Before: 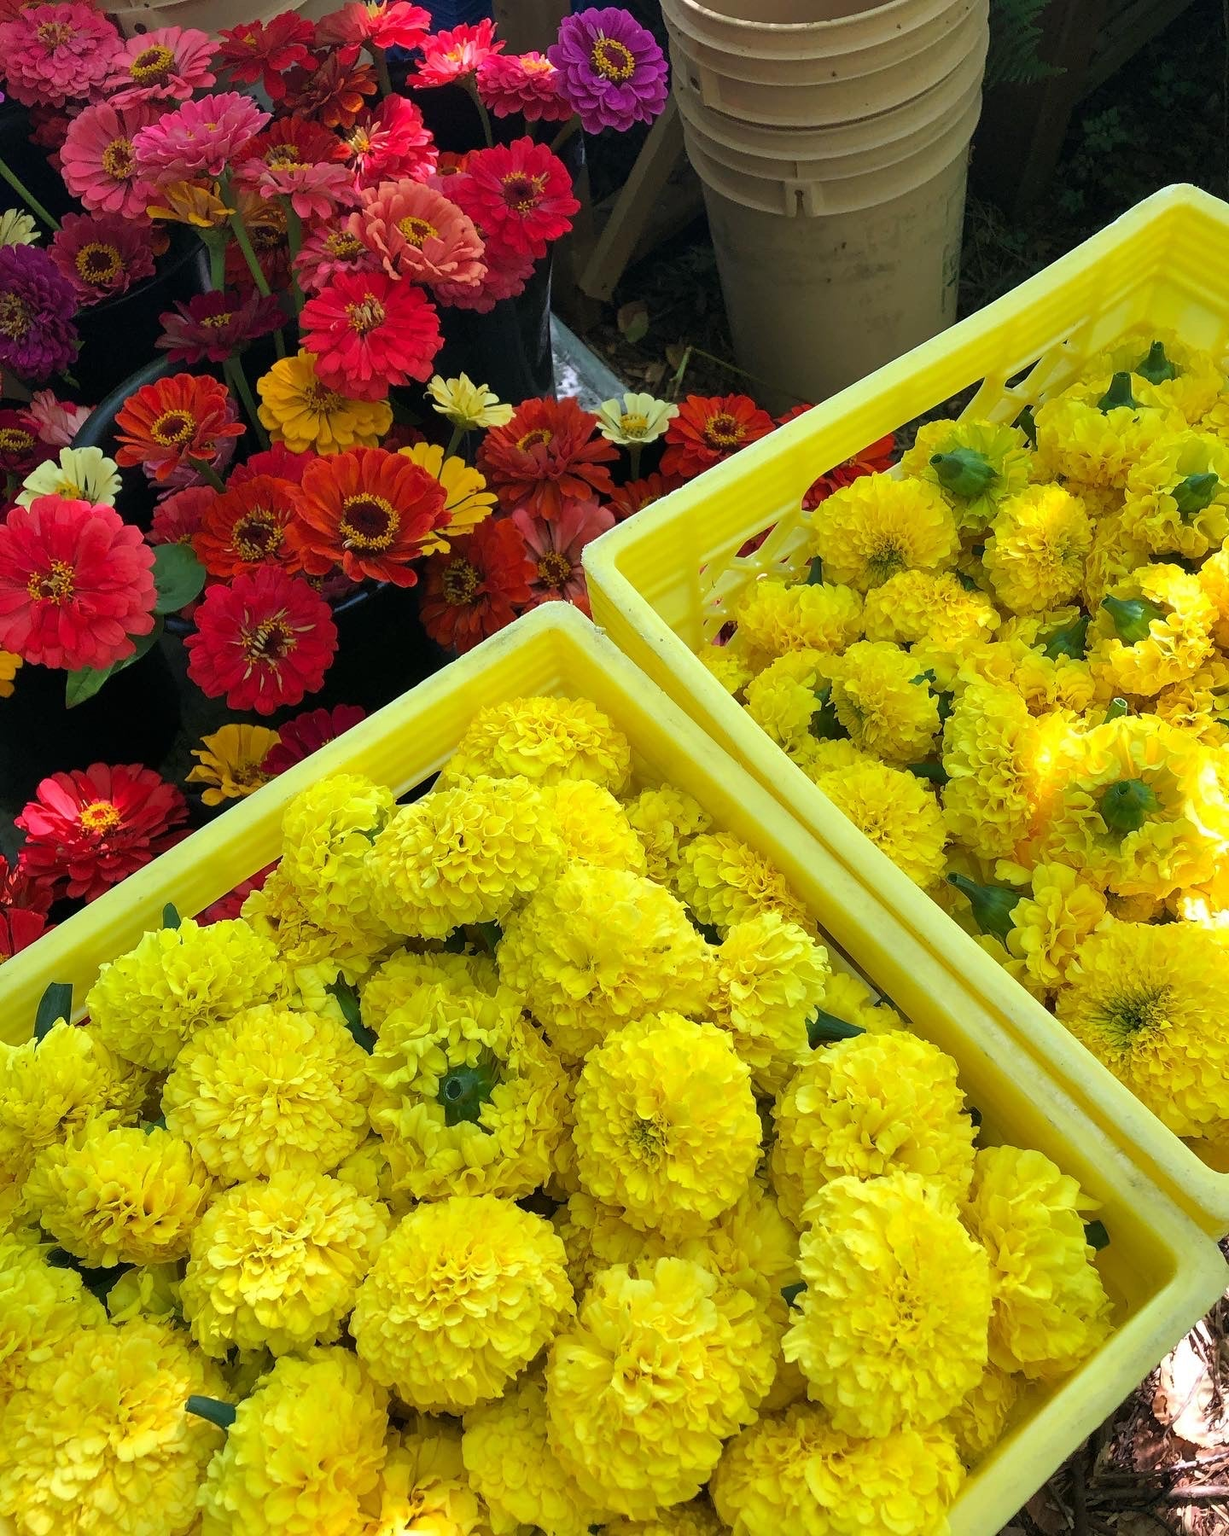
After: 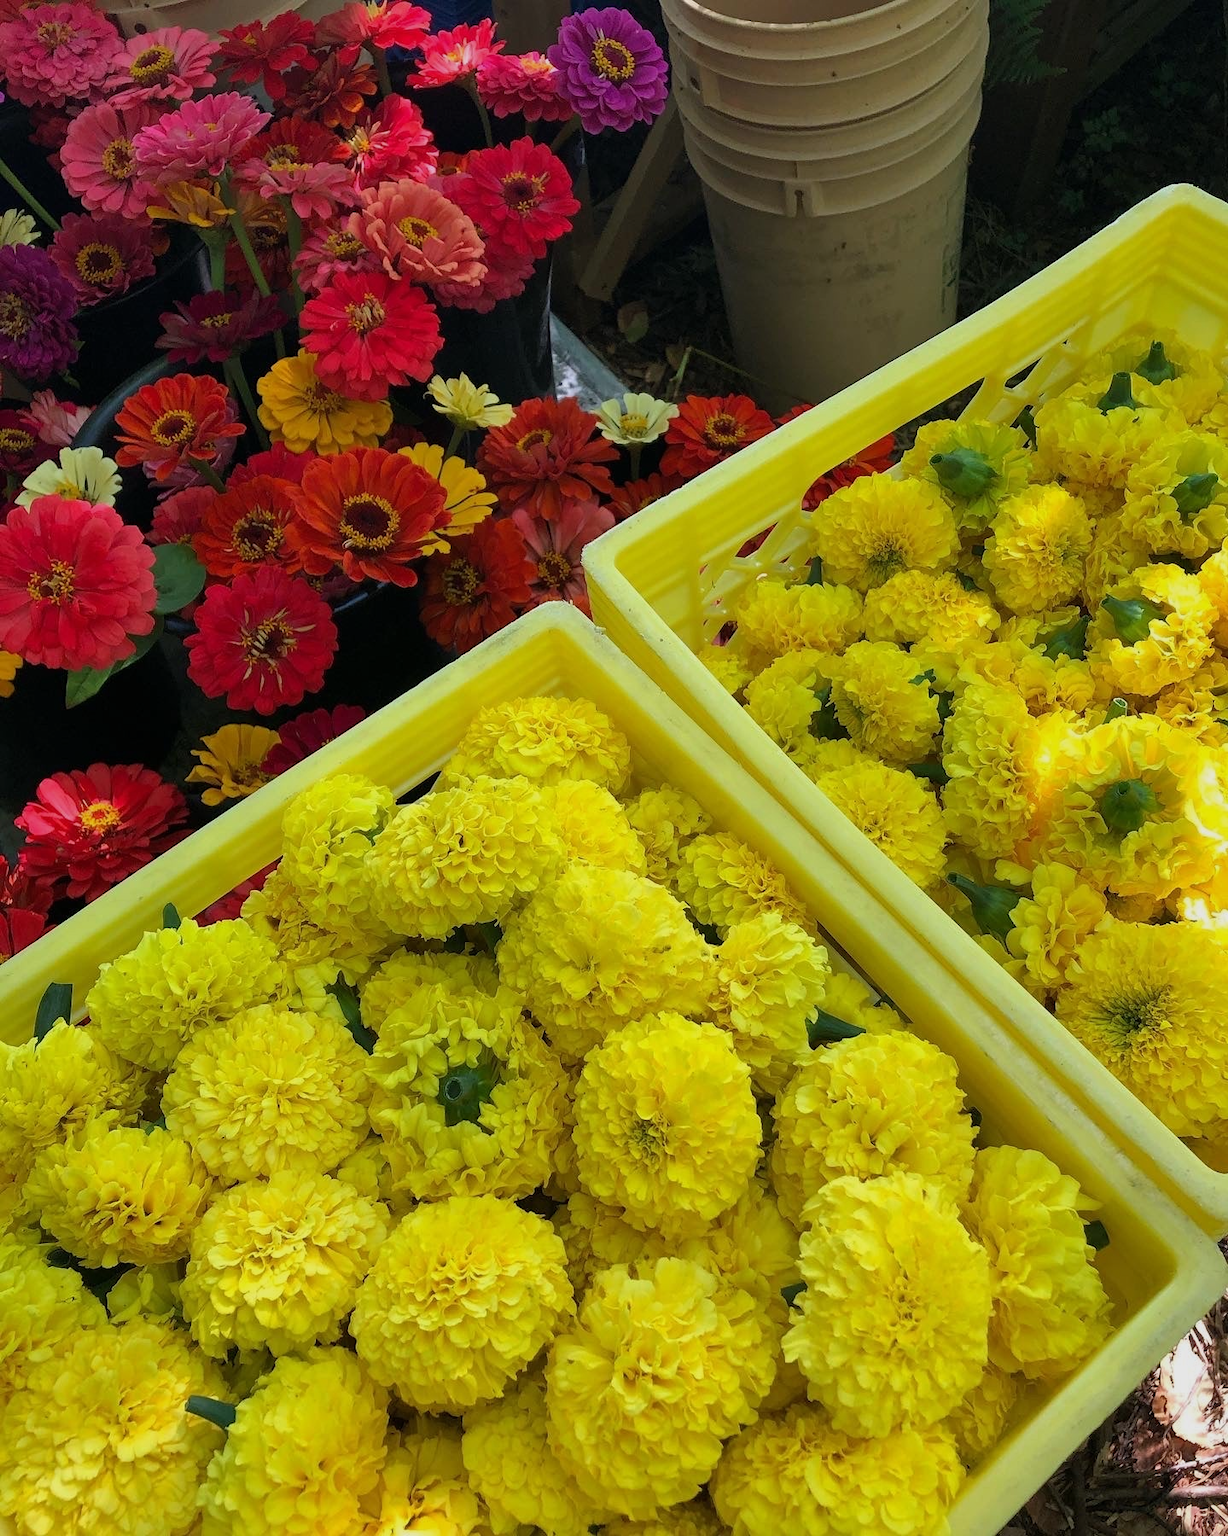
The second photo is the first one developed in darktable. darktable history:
exposure: exposure -0.36 EV, compensate highlight preservation false
tone equalizer: on, module defaults
